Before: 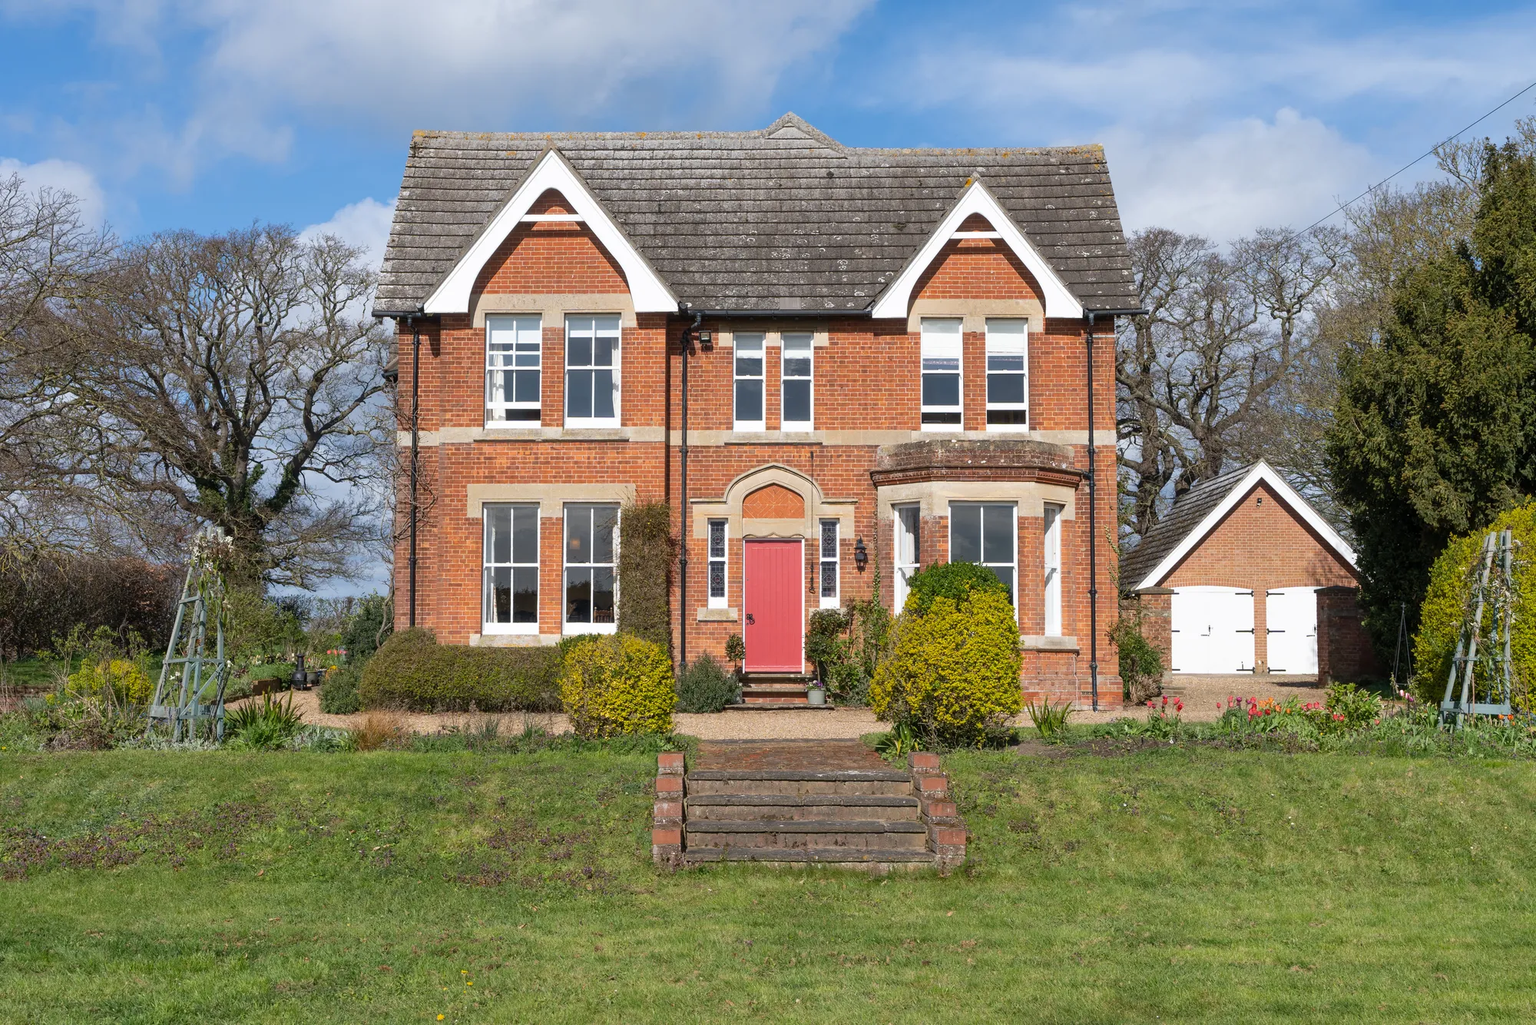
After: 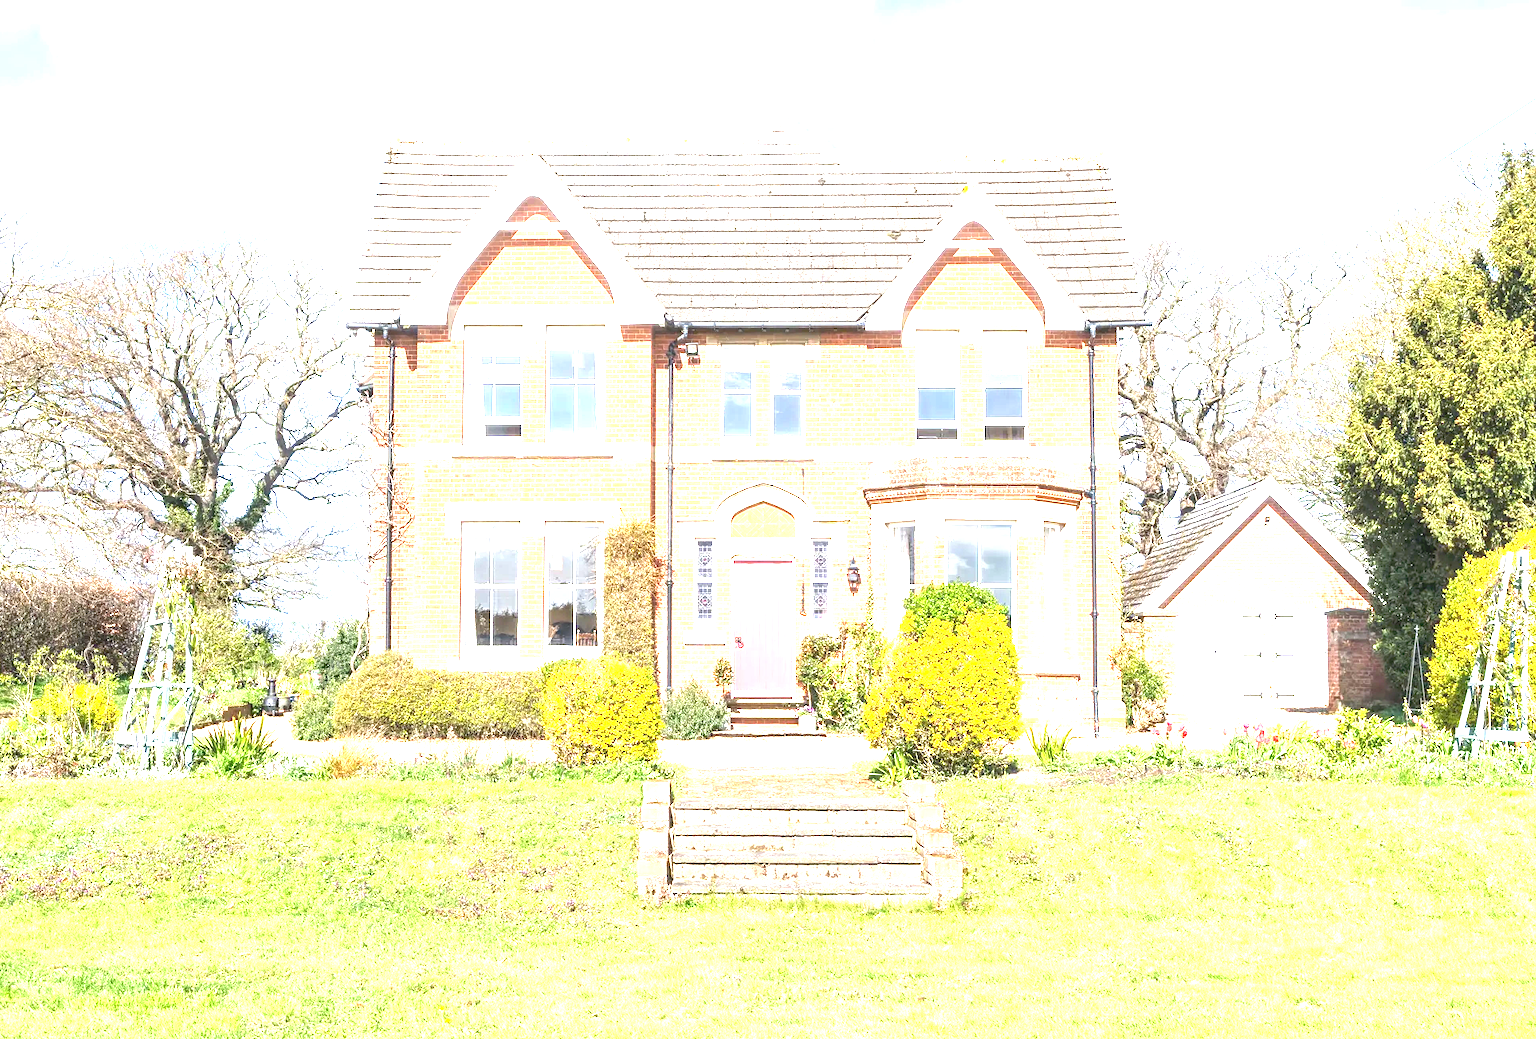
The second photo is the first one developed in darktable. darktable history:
crop and rotate: left 2.536%, right 1.107%, bottom 2.246%
exposure: exposure 3 EV, compensate highlight preservation false
local contrast: on, module defaults
